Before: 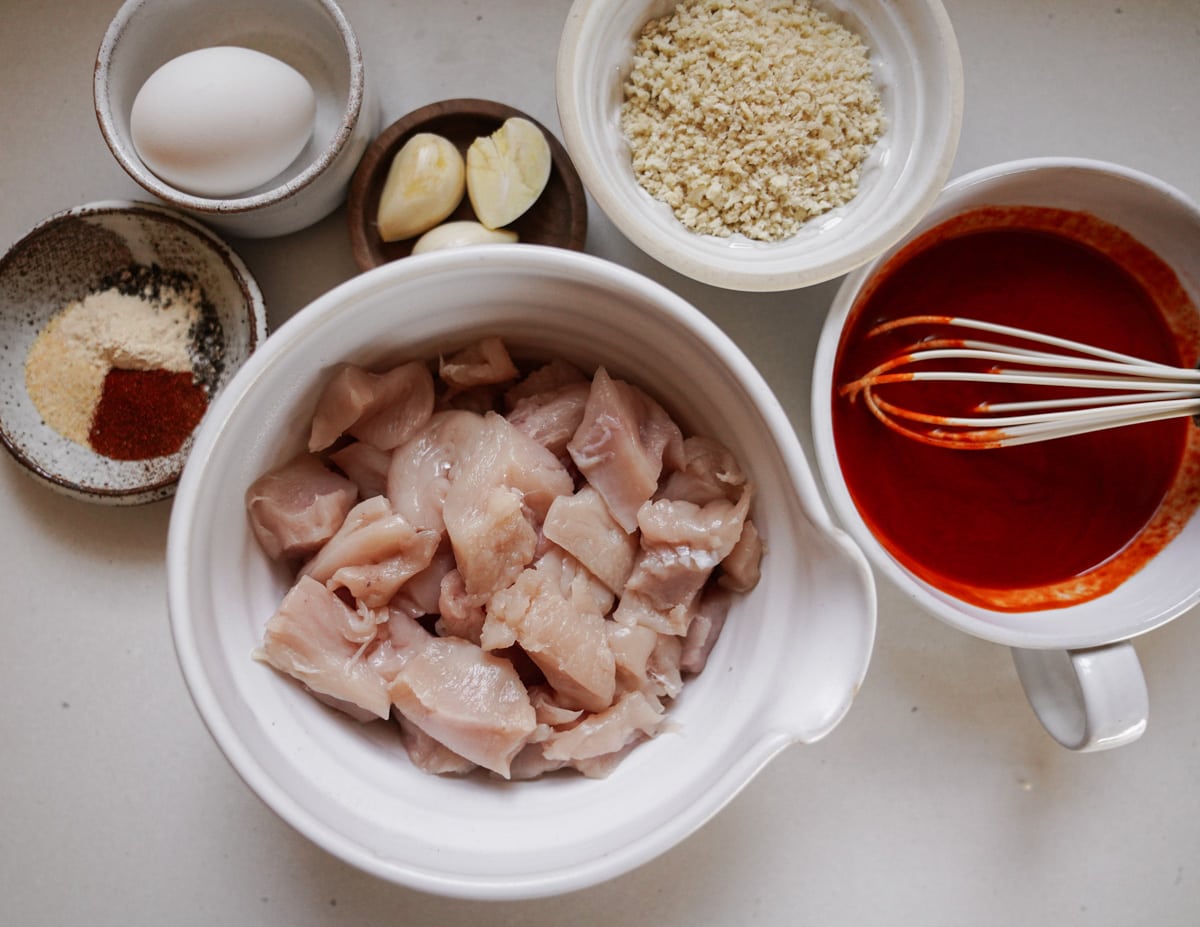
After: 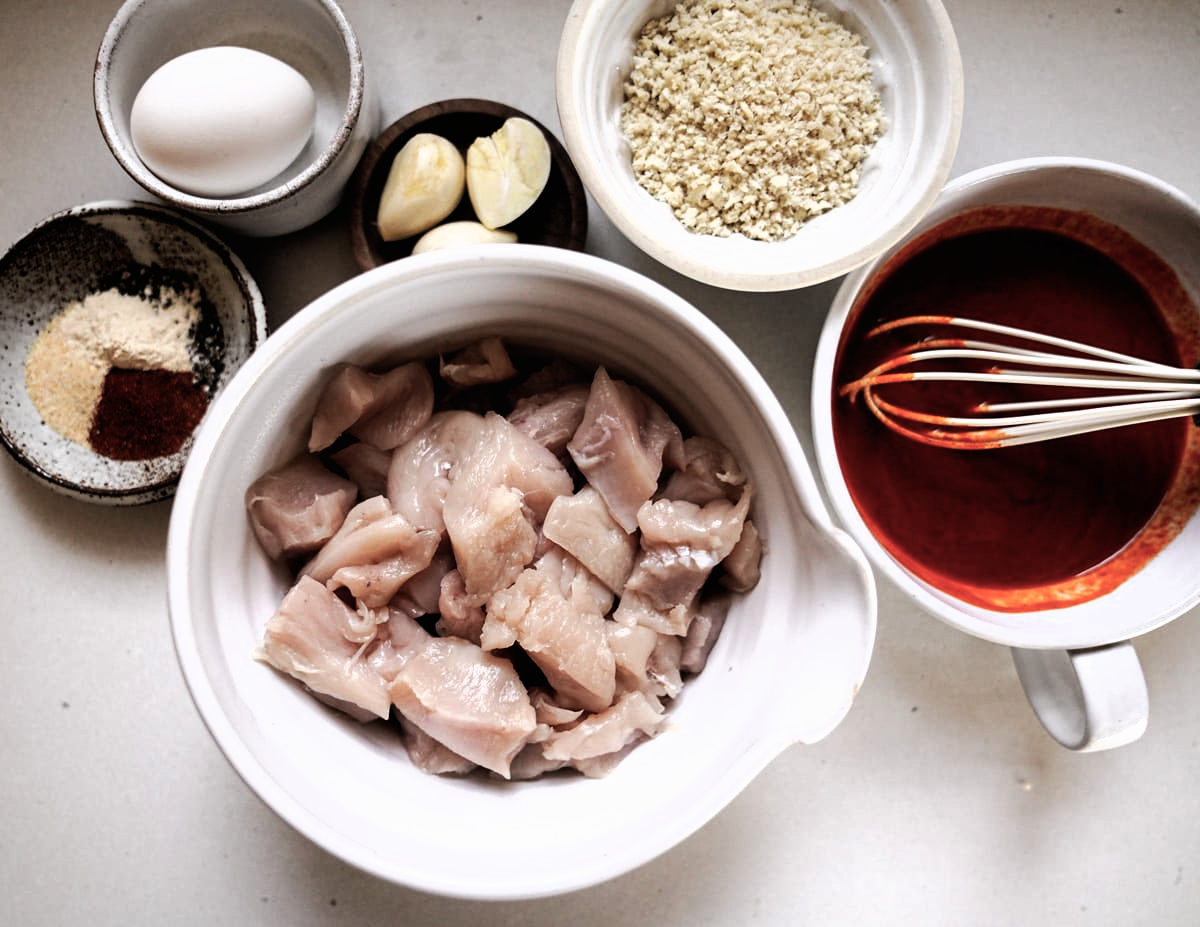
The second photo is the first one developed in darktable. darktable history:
local contrast: mode bilateral grid, contrast 100, coarseness 100, detail 91%, midtone range 0.2
filmic rgb: black relative exposure -8.2 EV, white relative exposure 2.2 EV, threshold 3 EV, hardness 7.11, latitude 85.74%, contrast 1.696, highlights saturation mix -4%, shadows ↔ highlights balance -2.69%, color science v5 (2021), contrast in shadows safe, contrast in highlights safe, enable highlight reconstruction true
